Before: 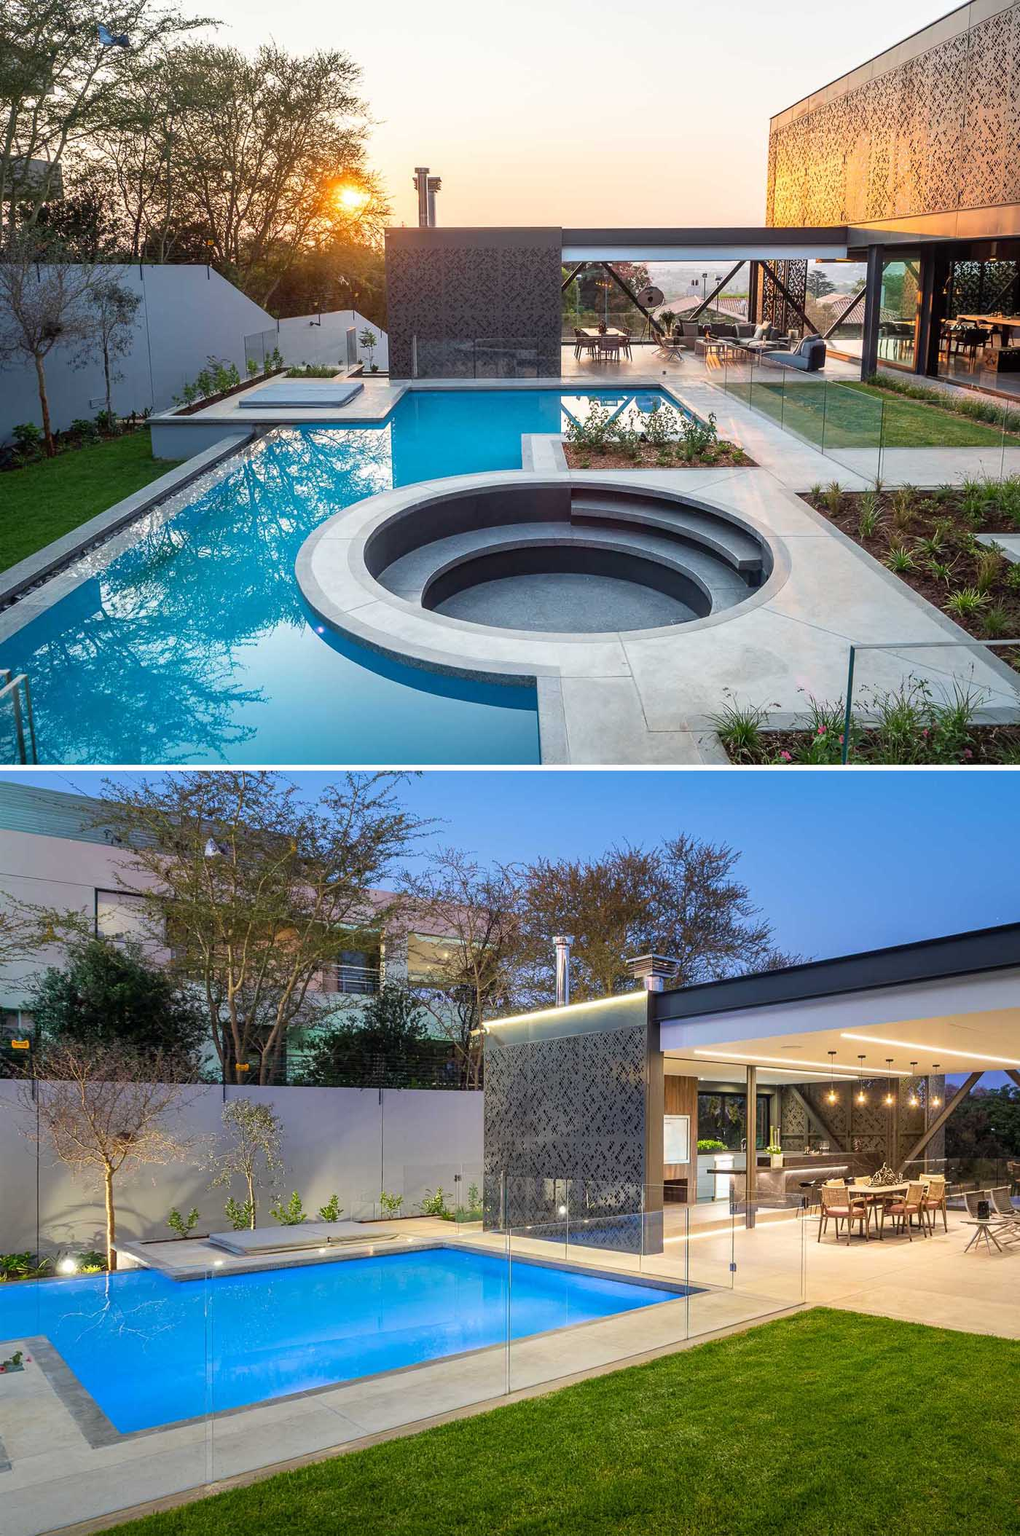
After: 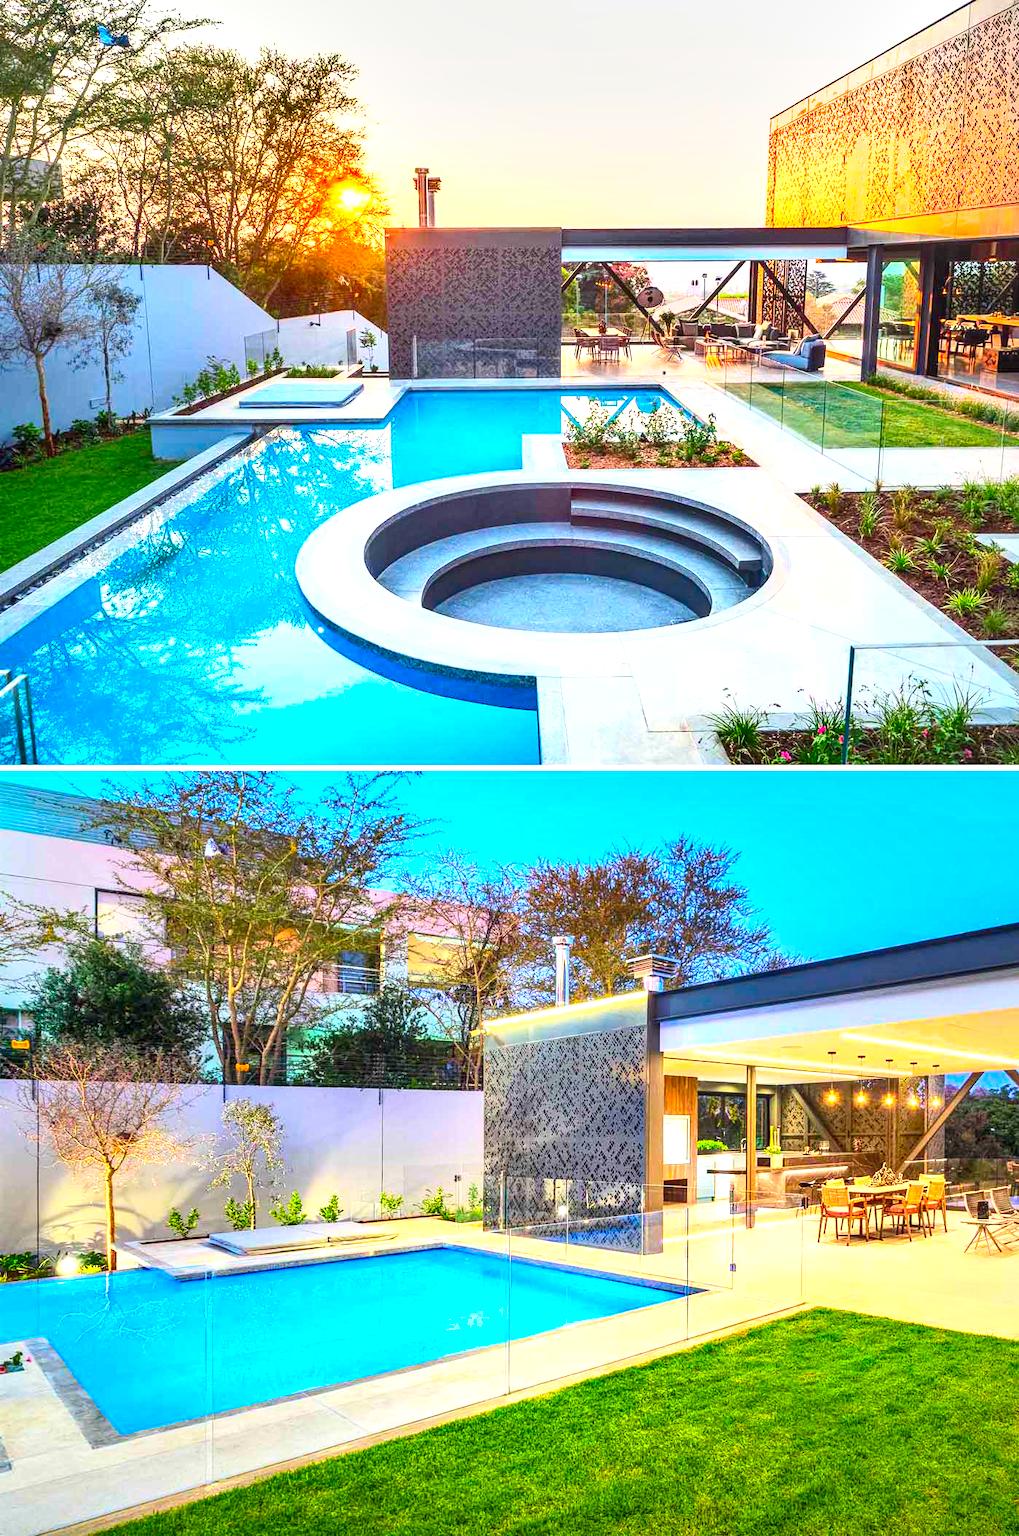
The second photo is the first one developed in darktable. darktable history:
local contrast: on, module defaults
contrast brightness saturation: contrast 0.204, brightness 0.203, saturation 0.808
exposure: exposure 1.066 EV, compensate exposure bias true, compensate highlight preservation false
shadows and highlights: low approximation 0.01, soften with gaussian
